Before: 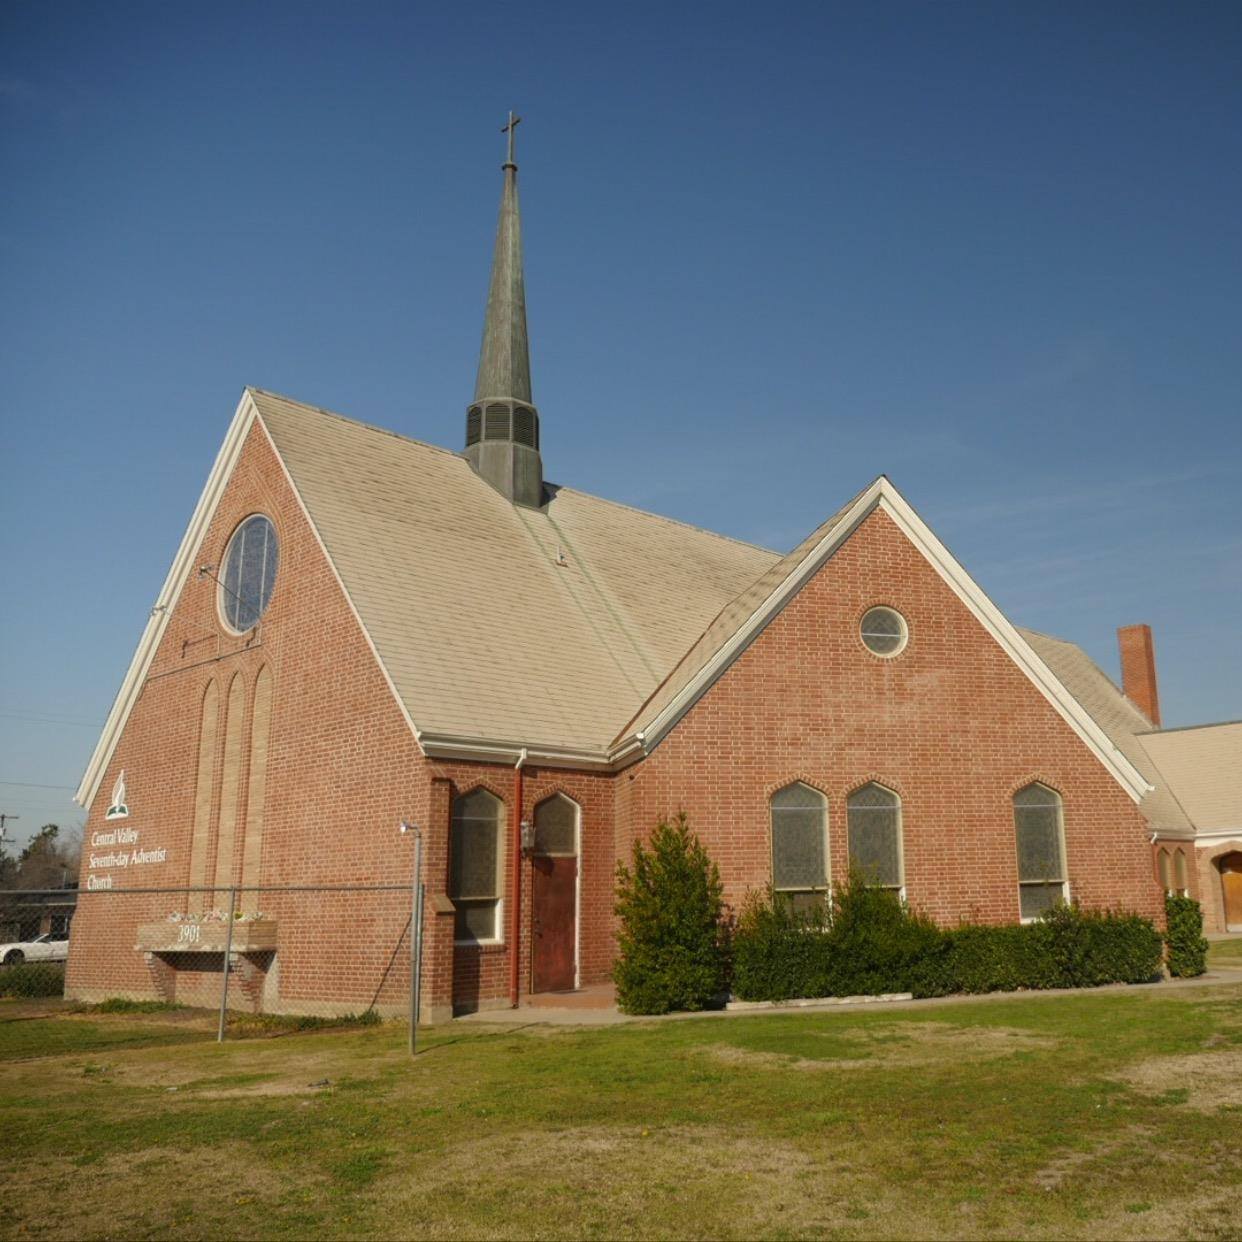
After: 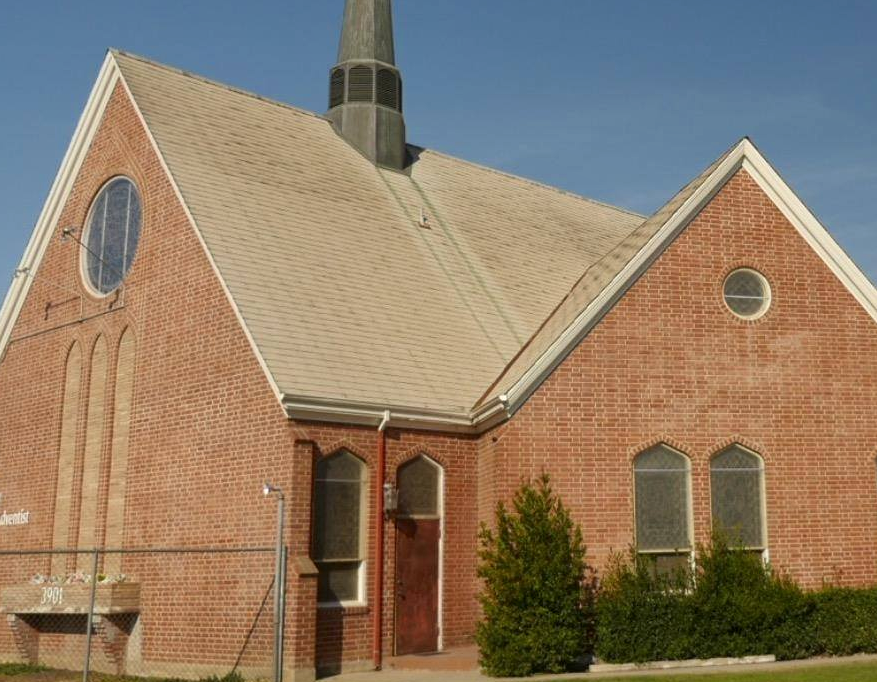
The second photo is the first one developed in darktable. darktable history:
crop: left 11.084%, top 27.27%, right 18.251%, bottom 17.061%
color zones: curves: ch0 [(0, 0.5) (0.143, 0.5) (0.286, 0.5) (0.429, 0.5) (0.571, 0.5) (0.714, 0.476) (0.857, 0.5) (1, 0.5)]; ch2 [(0, 0.5) (0.143, 0.5) (0.286, 0.5) (0.429, 0.5) (0.571, 0.5) (0.714, 0.487) (0.857, 0.5) (1, 0.5)]
local contrast: mode bilateral grid, contrast 21, coarseness 50, detail 119%, midtone range 0.2
